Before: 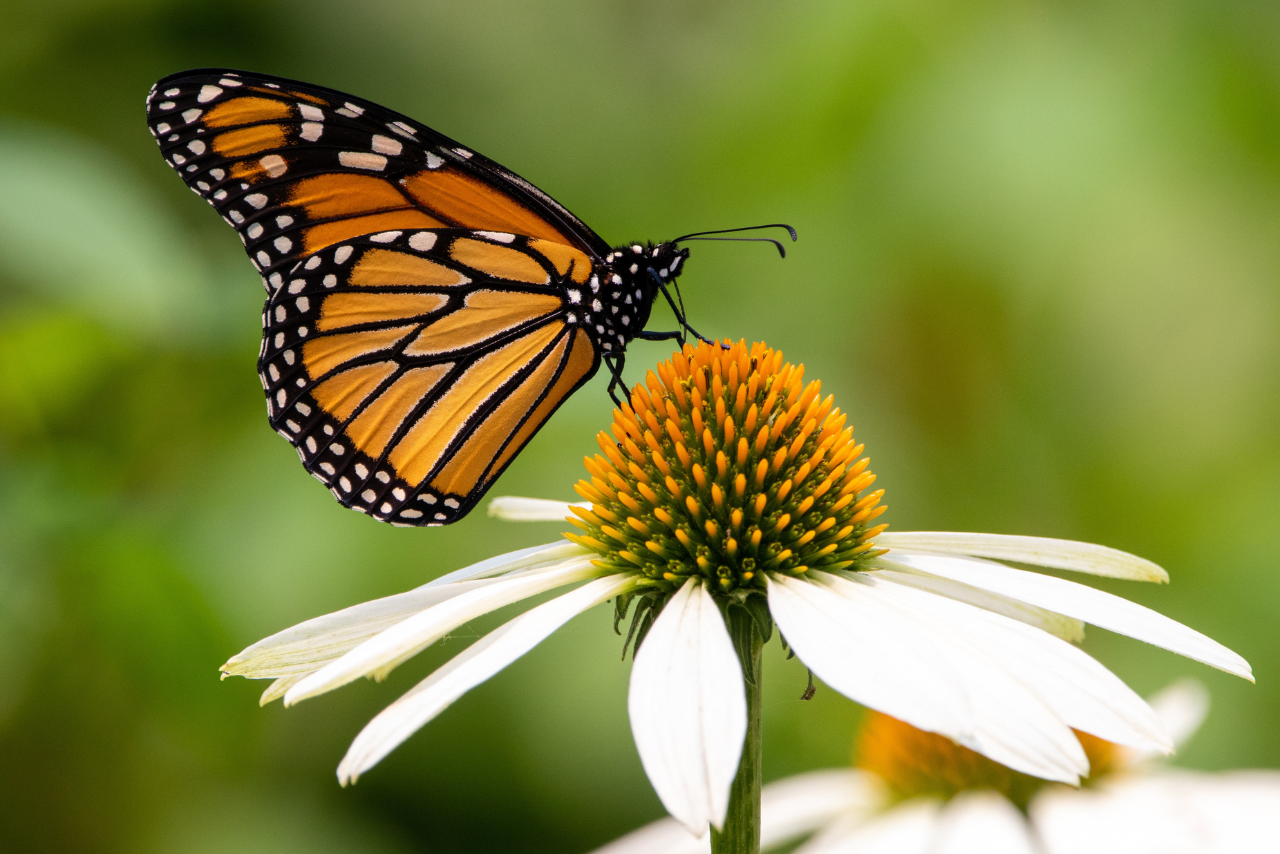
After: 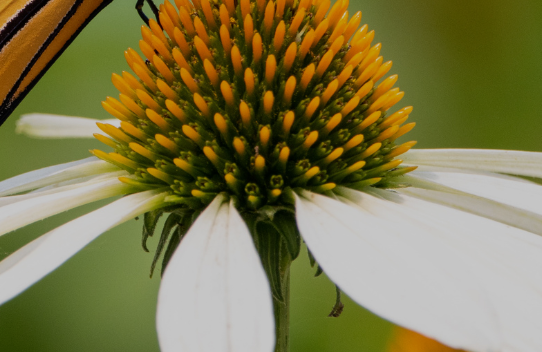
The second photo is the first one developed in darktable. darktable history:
exposure: black level correction 0, exposure -0.809 EV, compensate highlight preservation false
crop: left 36.925%, top 44.927%, right 20.68%, bottom 13.81%
